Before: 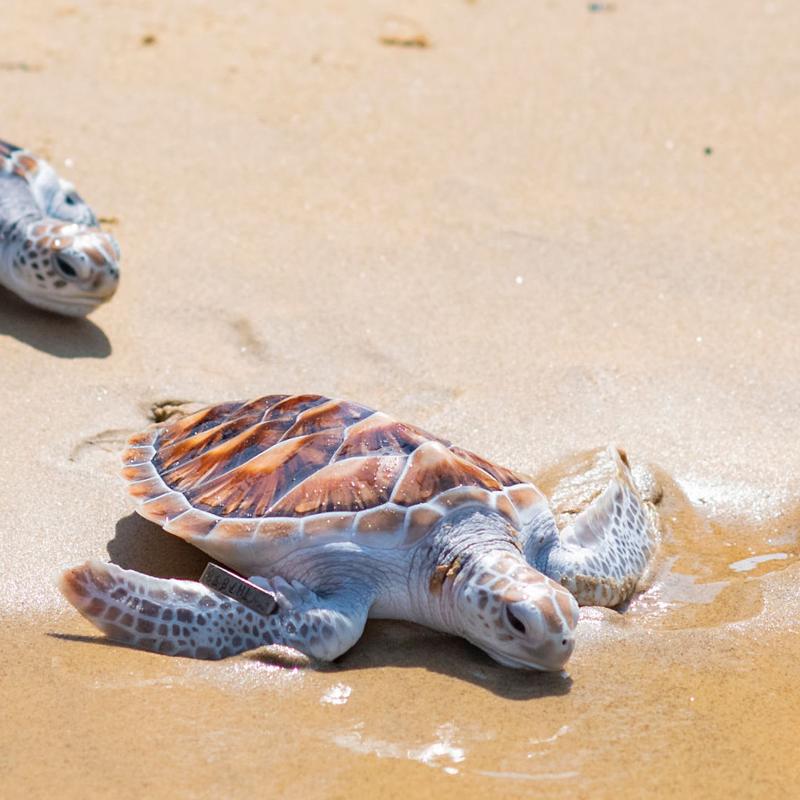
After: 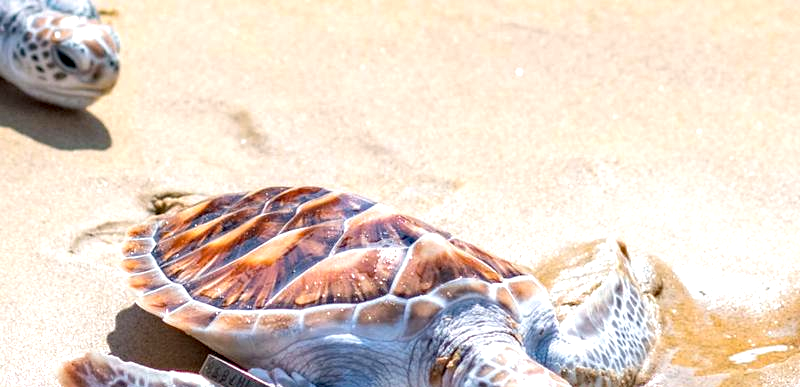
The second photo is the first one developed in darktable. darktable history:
exposure: black level correction 0, exposure 0.5 EV, compensate highlight preservation false
color balance: on, module defaults
local contrast: detail 130%
haze removal: compatibility mode true, adaptive false
tone equalizer: on, module defaults
crop and rotate: top 26.056%, bottom 25.543%
